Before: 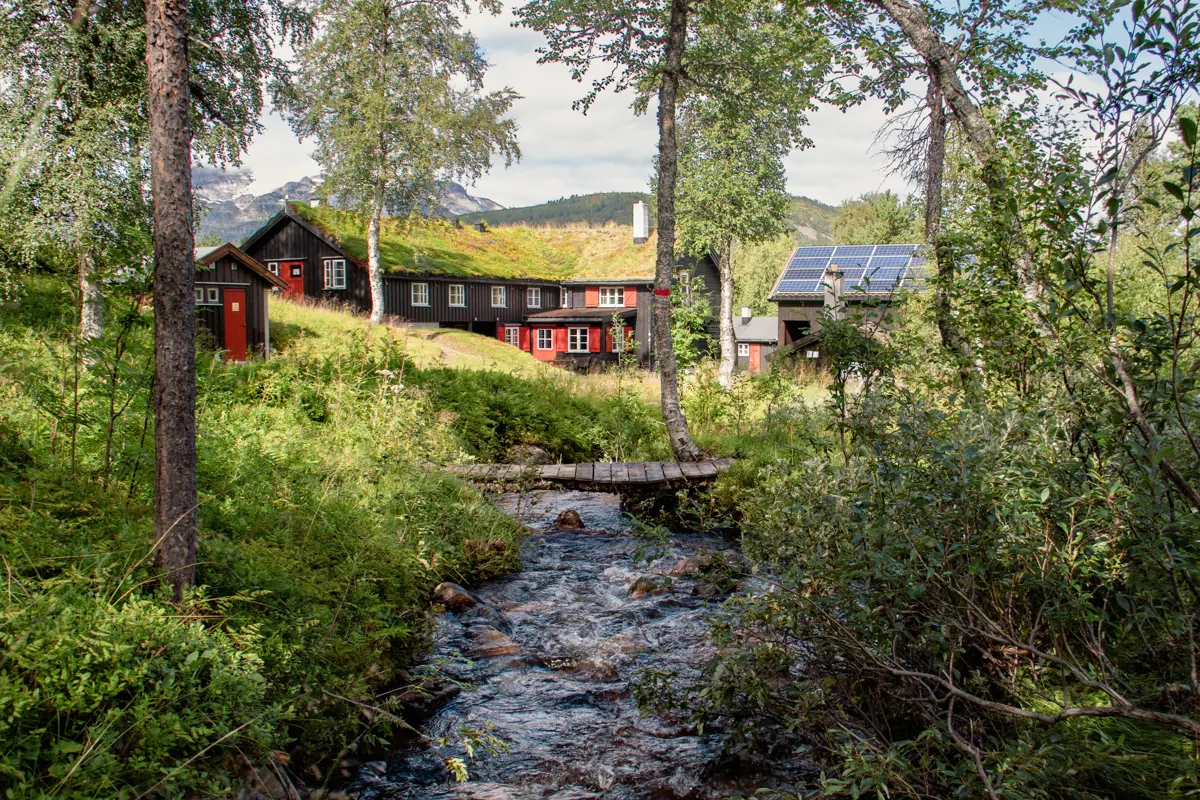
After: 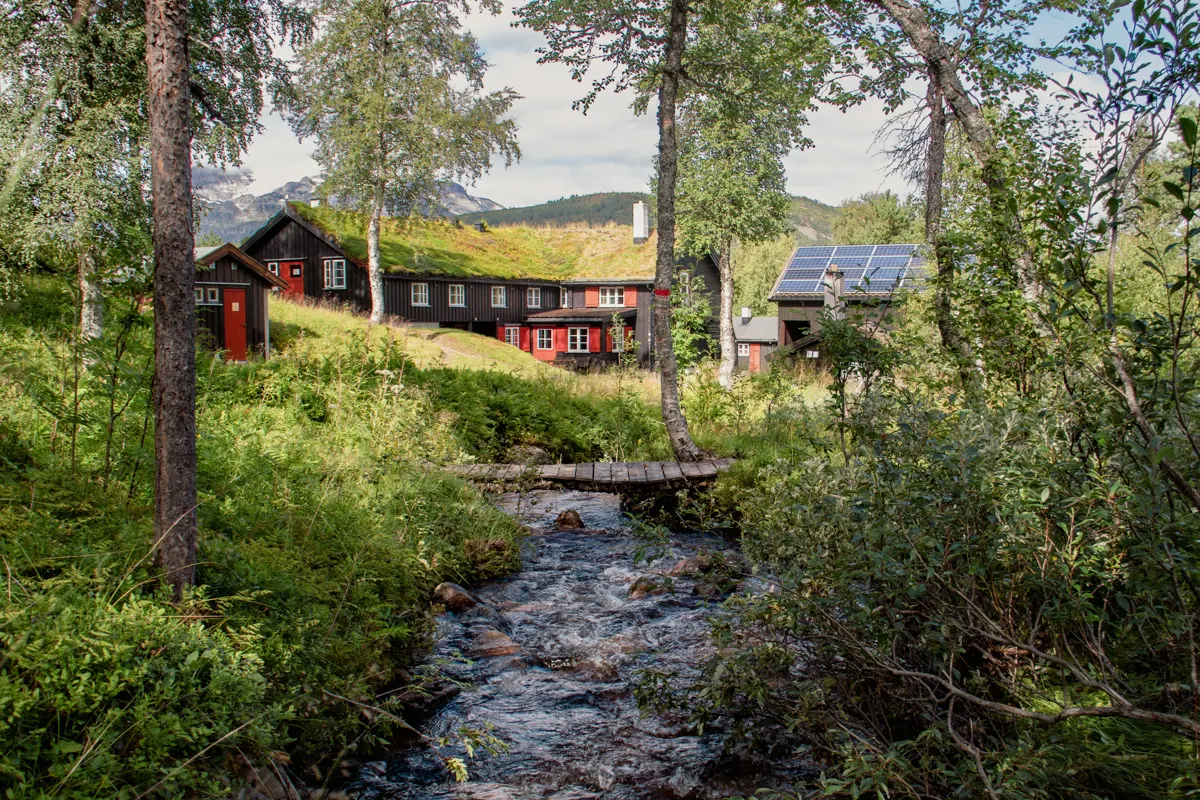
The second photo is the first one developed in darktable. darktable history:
exposure: exposure -0.153 EV, compensate highlight preservation false
rotate and perspective: automatic cropping original format, crop left 0, crop top 0
